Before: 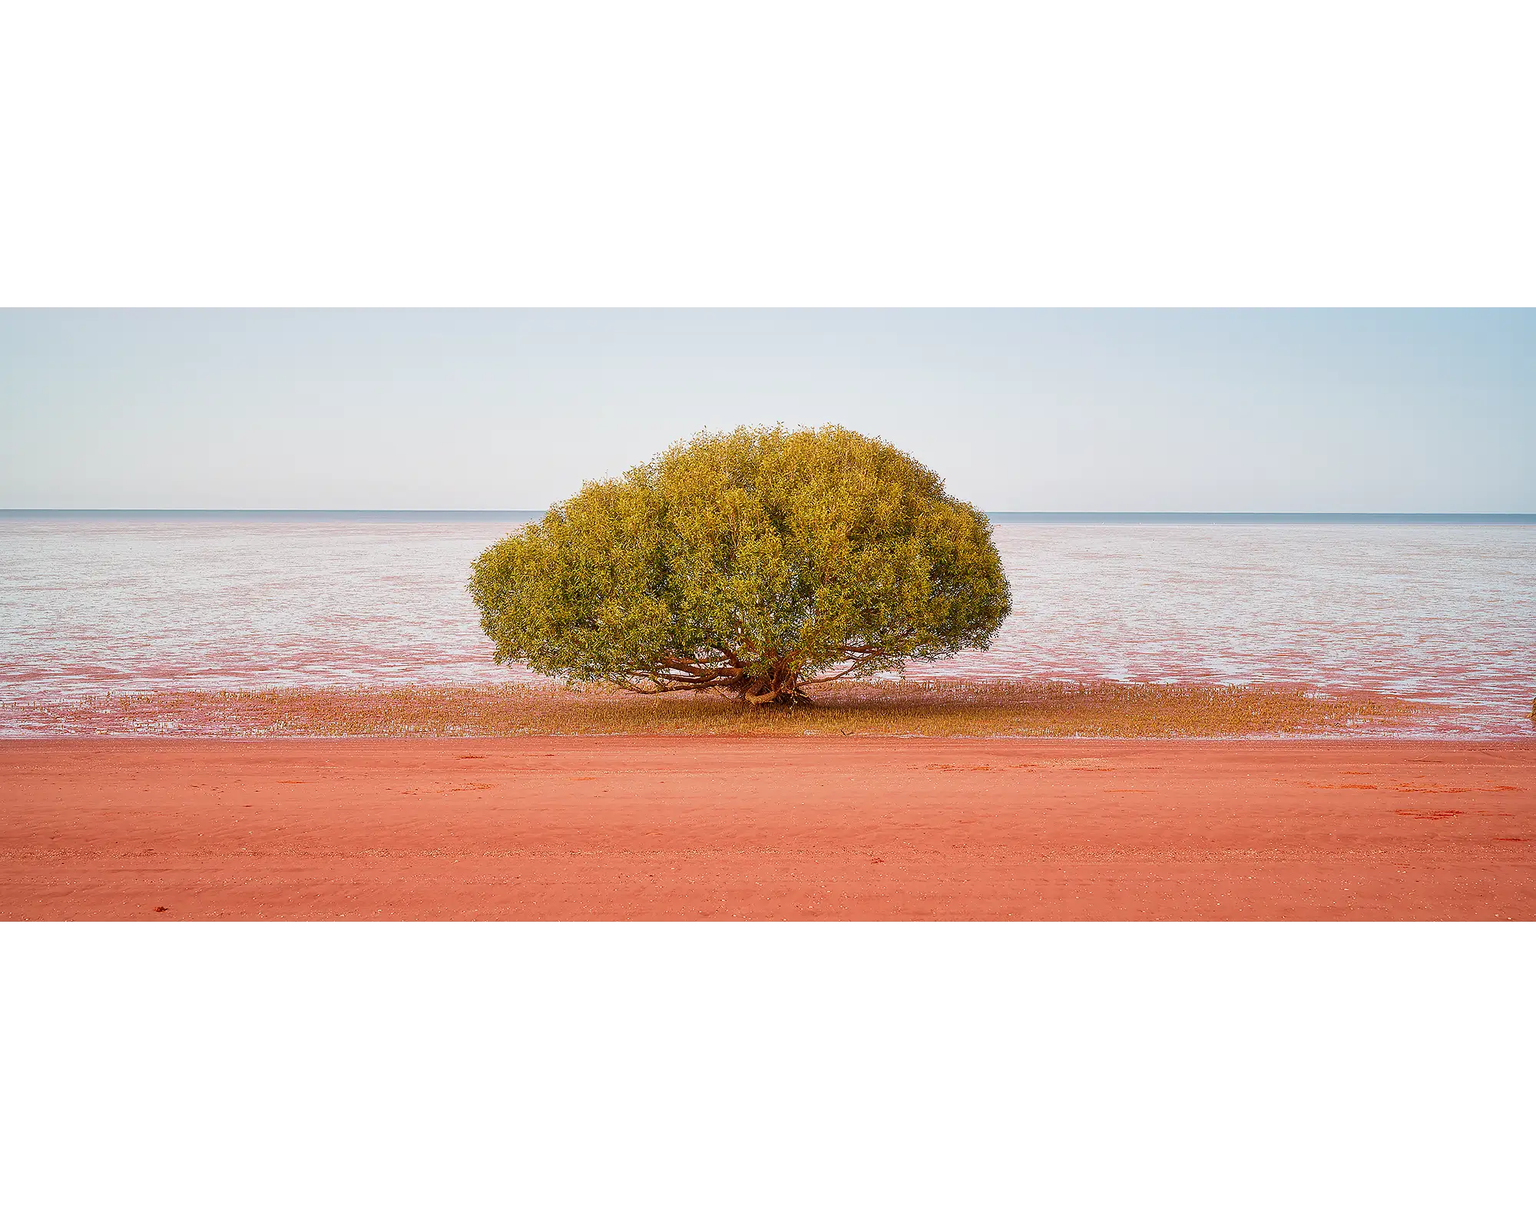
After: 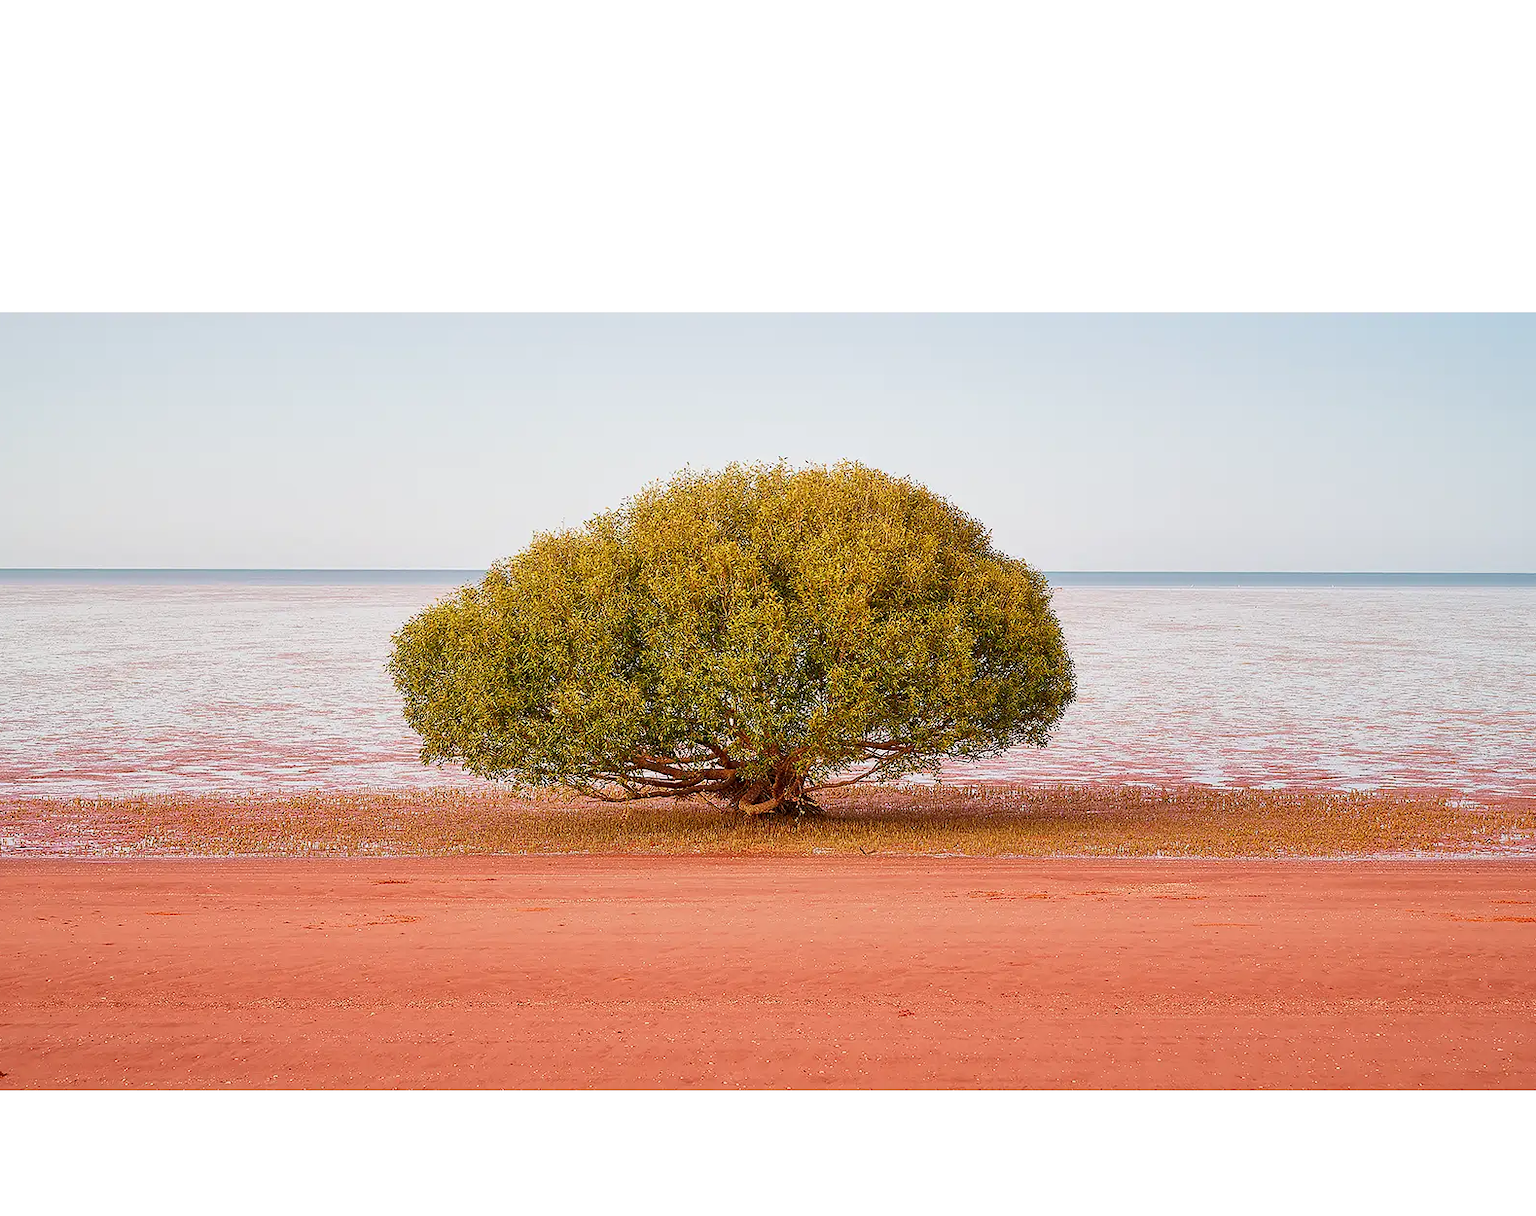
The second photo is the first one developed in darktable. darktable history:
exposure: black level correction 0.001, compensate highlight preservation false
crop and rotate: left 10.552%, top 5.028%, right 10.486%, bottom 16.73%
